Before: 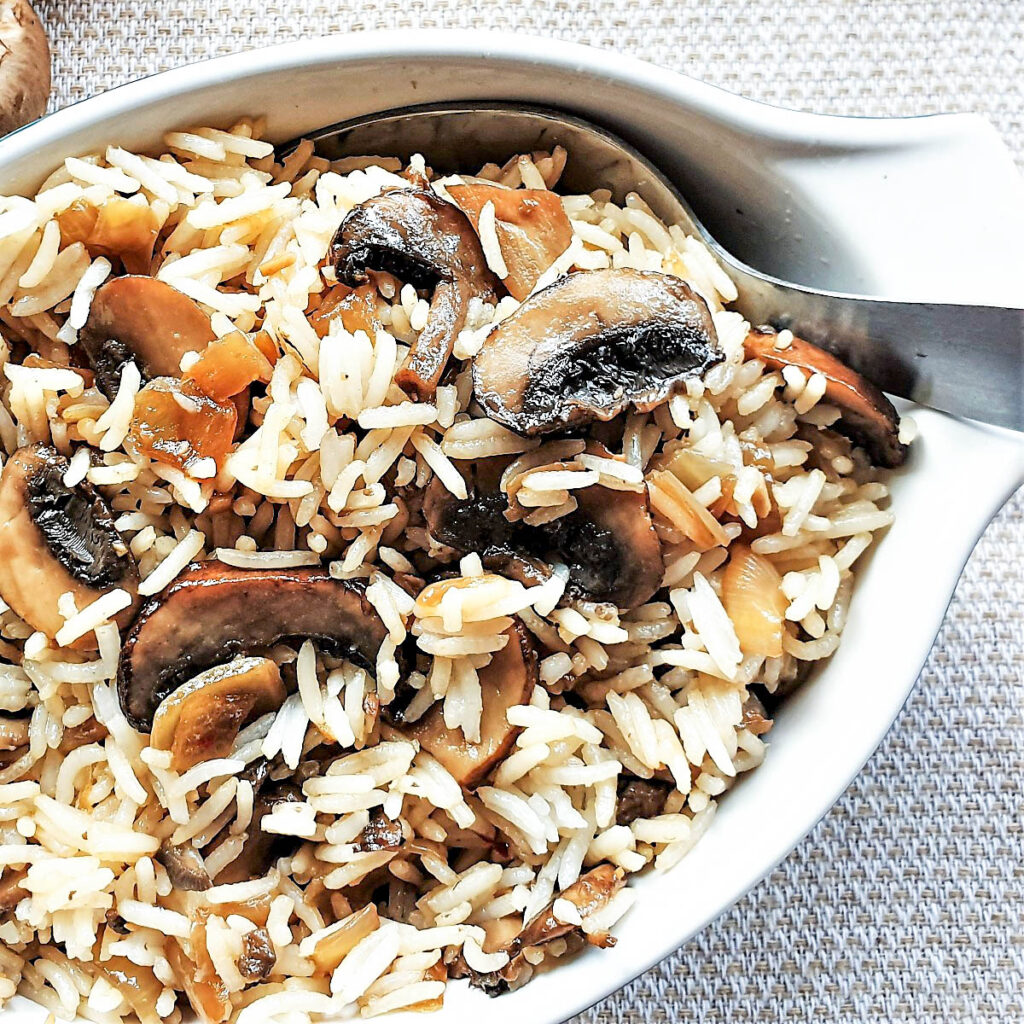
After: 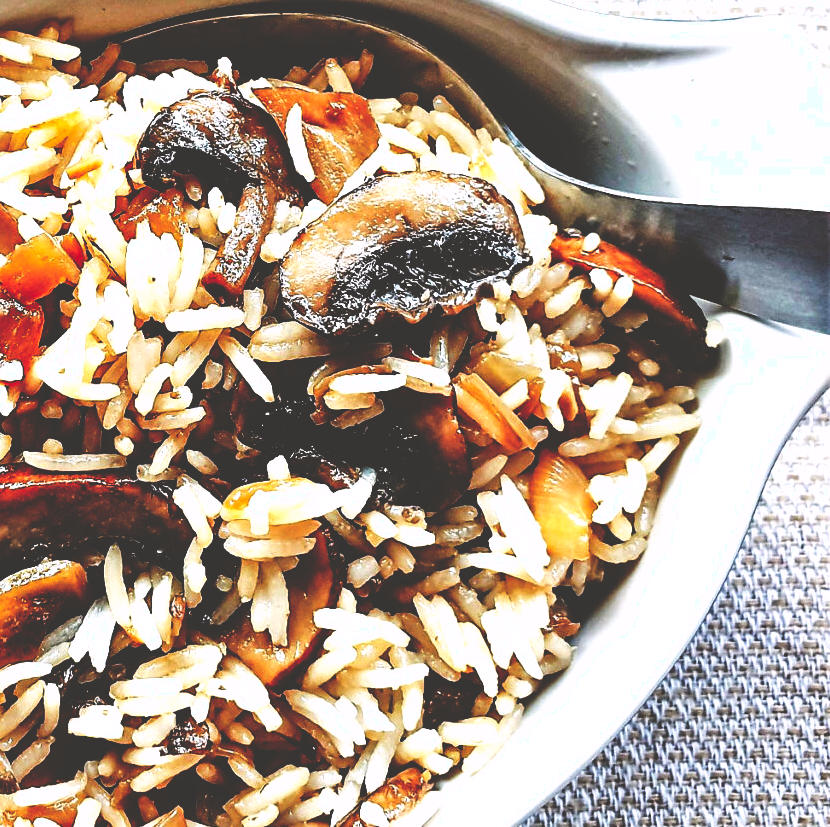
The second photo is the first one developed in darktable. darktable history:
tone equalizer: edges refinement/feathering 500, mask exposure compensation -1.24 EV, preserve details no
base curve: curves: ch0 [(0, 0.036) (0.083, 0.04) (0.804, 1)], preserve colors none
crop: left 18.91%, top 9.566%, right 0.001%, bottom 9.64%
color correction: highlights a* 3.1, highlights b* -1.25, shadows a* -0.102, shadows b* 2.37, saturation 0.976
